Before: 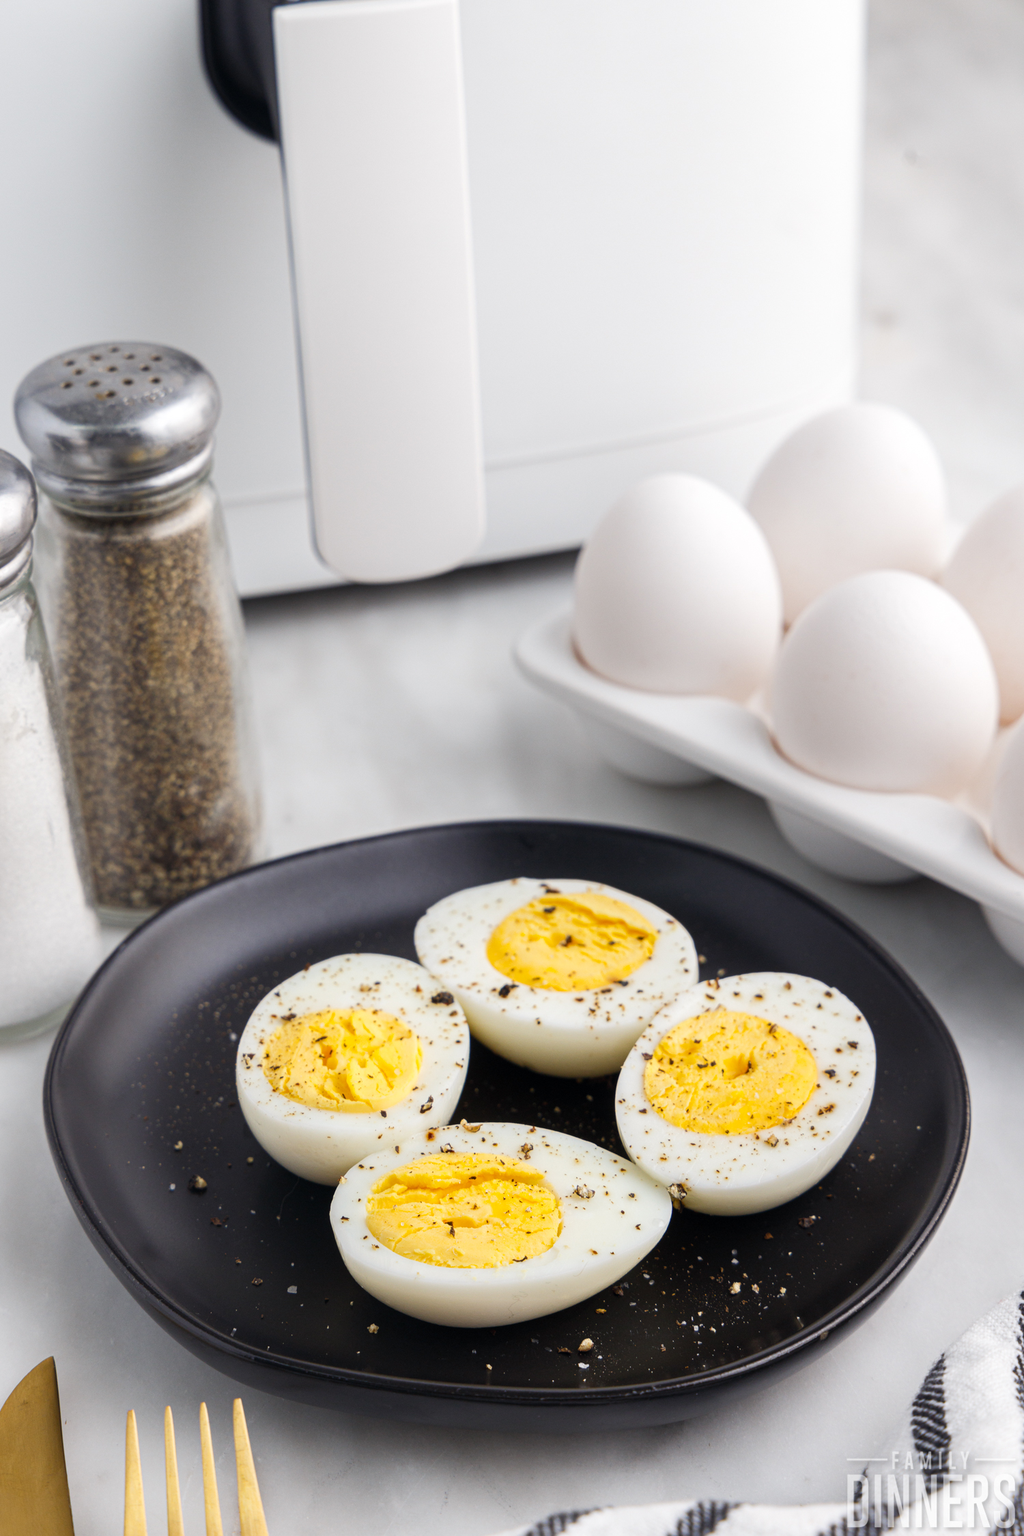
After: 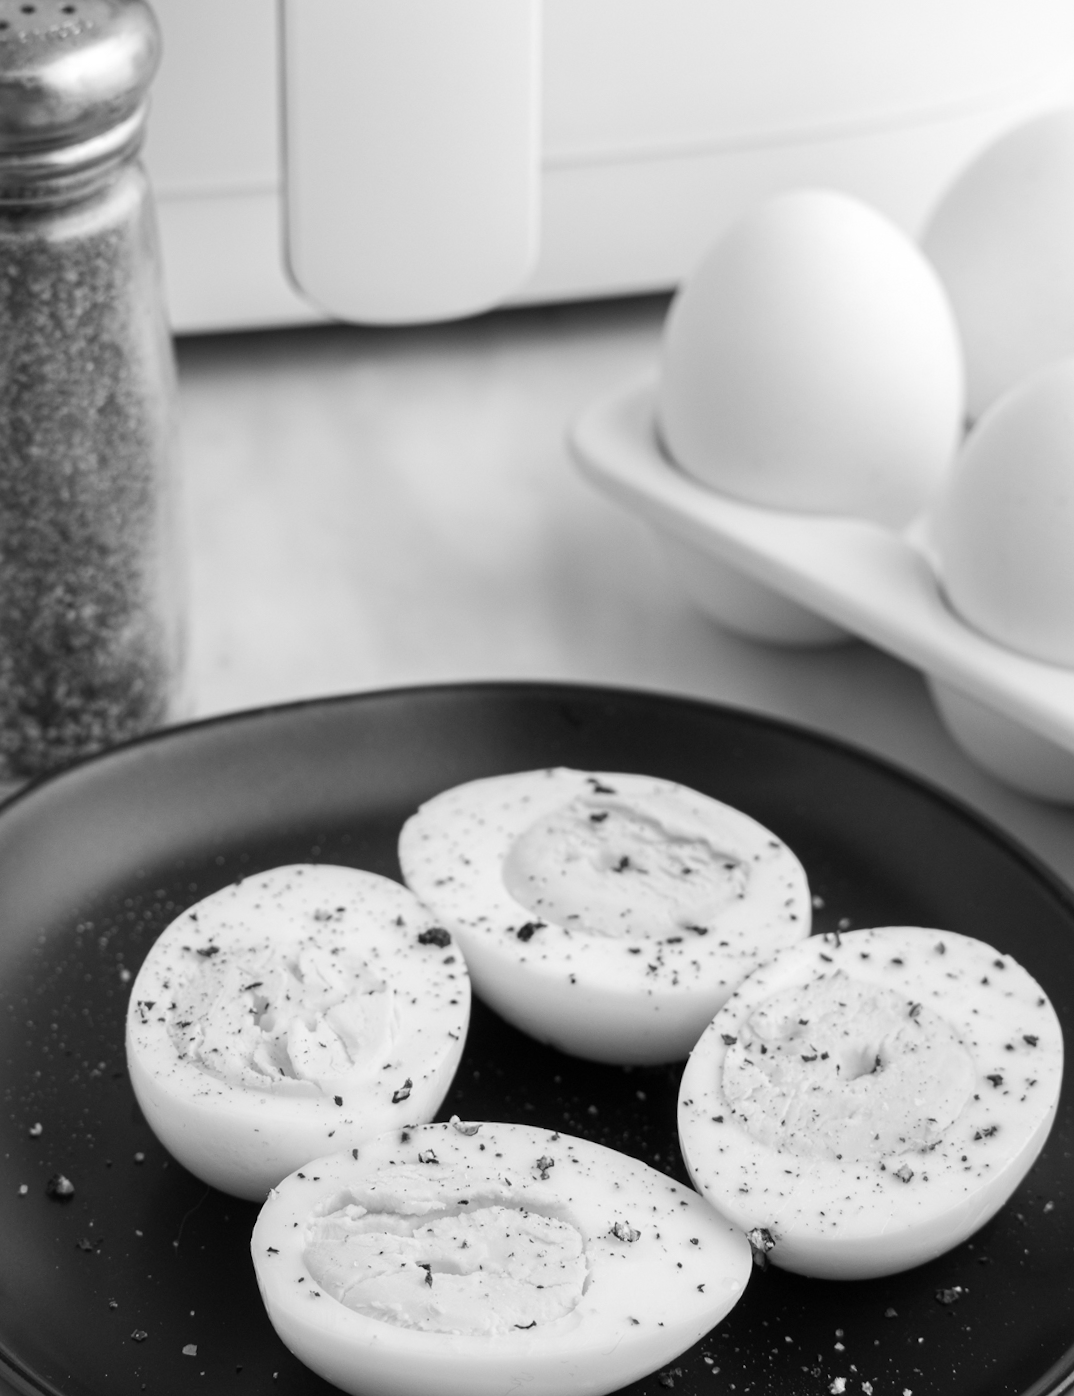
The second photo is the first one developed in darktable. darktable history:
monochrome: on, module defaults
color zones: curves: ch1 [(0, 0.34) (0.143, 0.164) (0.286, 0.152) (0.429, 0.176) (0.571, 0.173) (0.714, 0.188) (0.857, 0.199) (1, 0.34)]
crop and rotate: angle -3.37°, left 9.79%, top 20.73%, right 12.42%, bottom 11.82%
